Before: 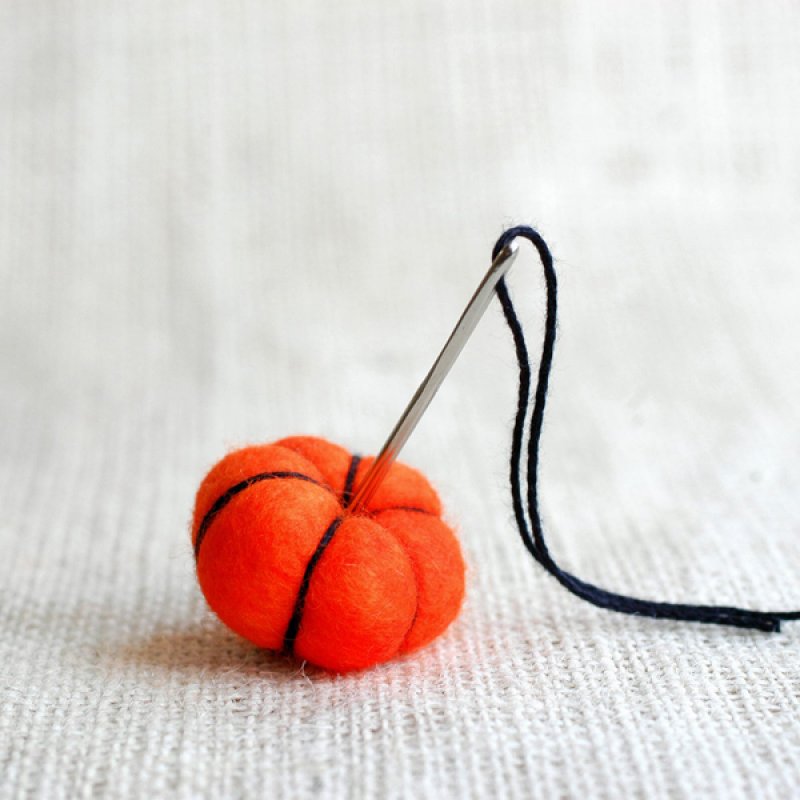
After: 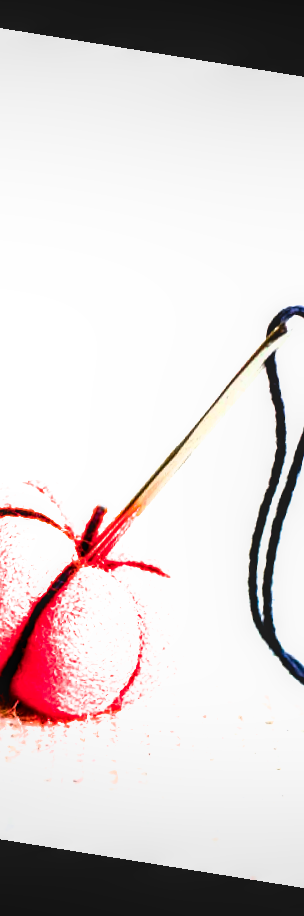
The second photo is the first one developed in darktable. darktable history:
crop: left 33.36%, right 33.36%
contrast brightness saturation: contrast 0.13, brightness -0.05, saturation 0.16
filmic rgb: black relative exposure -8.2 EV, white relative exposure 2.2 EV, threshold 3 EV, hardness 7.11, latitude 85.74%, contrast 1.696, highlights saturation mix -4%, shadows ↔ highlights balance -2.69%, color science v5 (2021), contrast in shadows safe, contrast in highlights safe, enable highlight reconstruction true
exposure: exposure 0.207 EV, compensate highlight preservation false
color balance rgb: linear chroma grading › shadows 10%, linear chroma grading › highlights 10%, linear chroma grading › global chroma 15%, linear chroma grading › mid-tones 15%, perceptual saturation grading › global saturation 40%, perceptual saturation grading › highlights -25%, perceptual saturation grading › mid-tones 35%, perceptual saturation grading › shadows 35%, perceptual brilliance grading › global brilliance 11.29%, global vibrance 11.29%
rotate and perspective: rotation 9.12°, automatic cropping off
local contrast: on, module defaults
